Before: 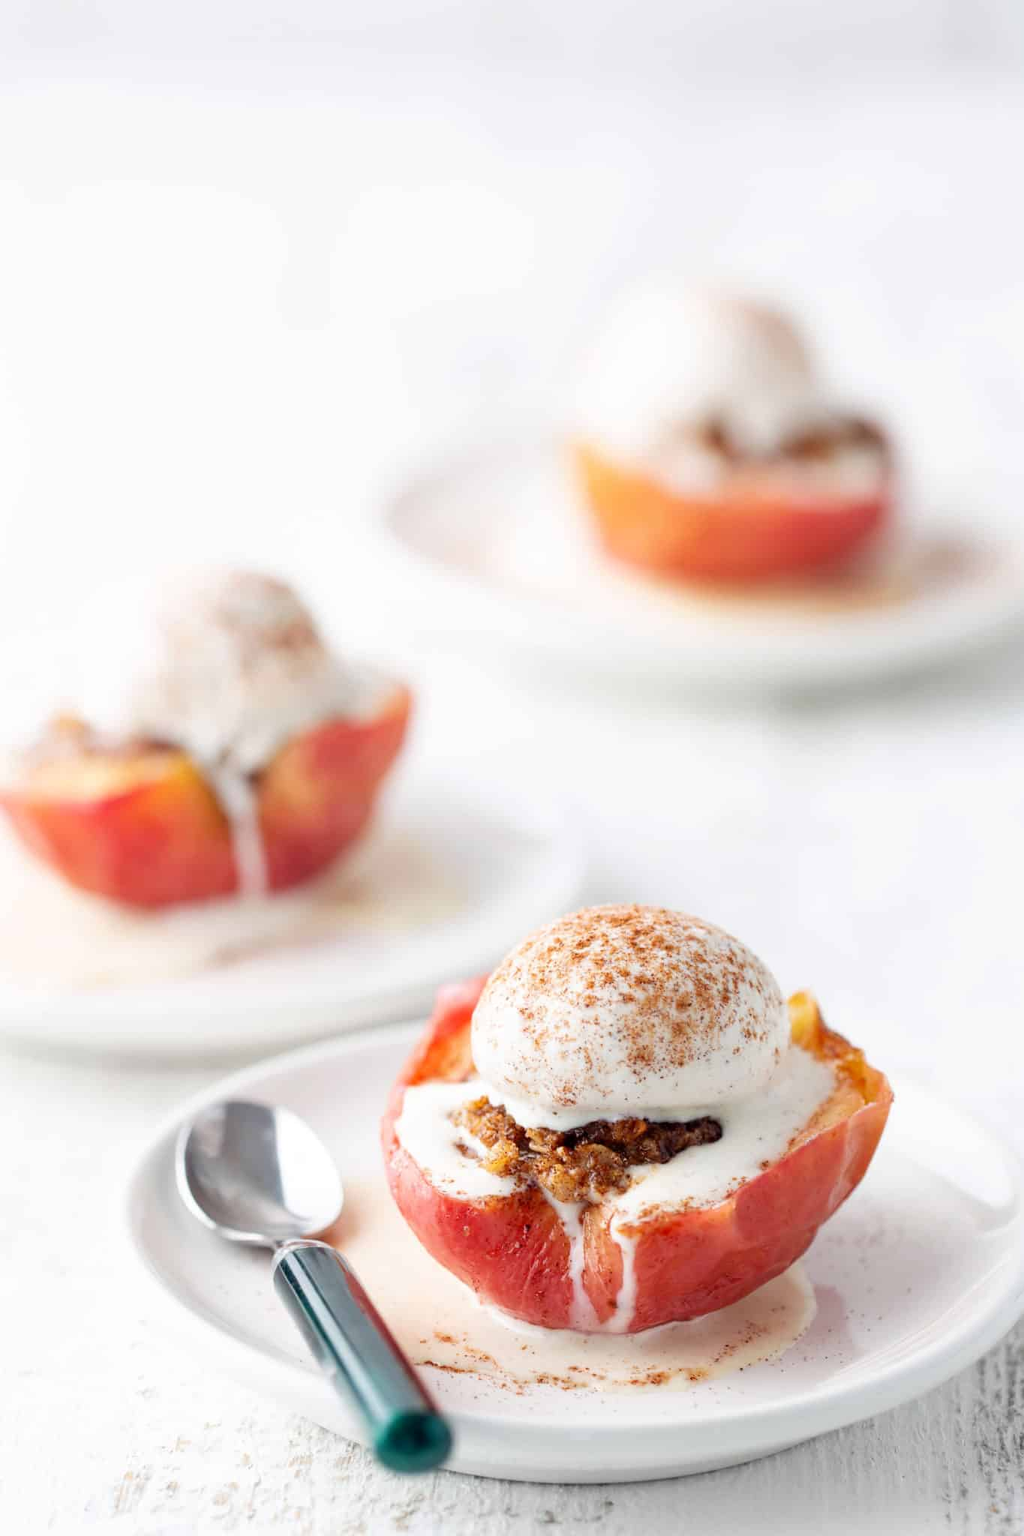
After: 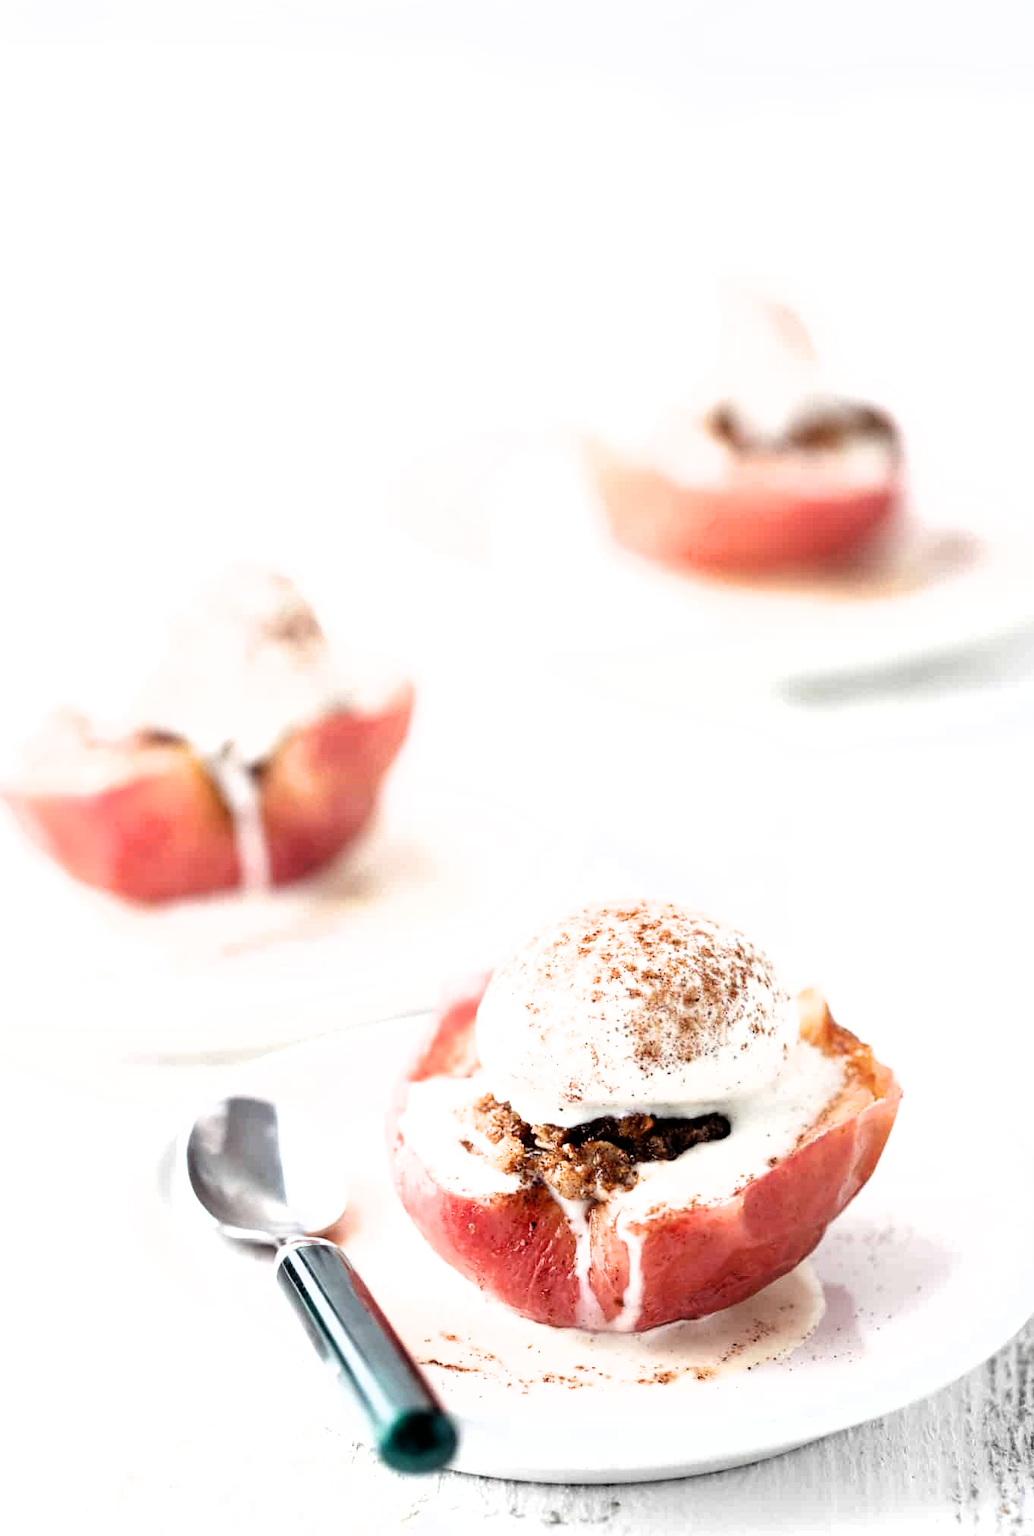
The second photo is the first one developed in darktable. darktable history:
crop: top 1.072%, right 0.024%
filmic rgb: black relative exposure -8.29 EV, white relative exposure 2.23 EV, hardness 7.19, latitude 85.93%, contrast 1.704, highlights saturation mix -3.81%, shadows ↔ highlights balance -2.07%
